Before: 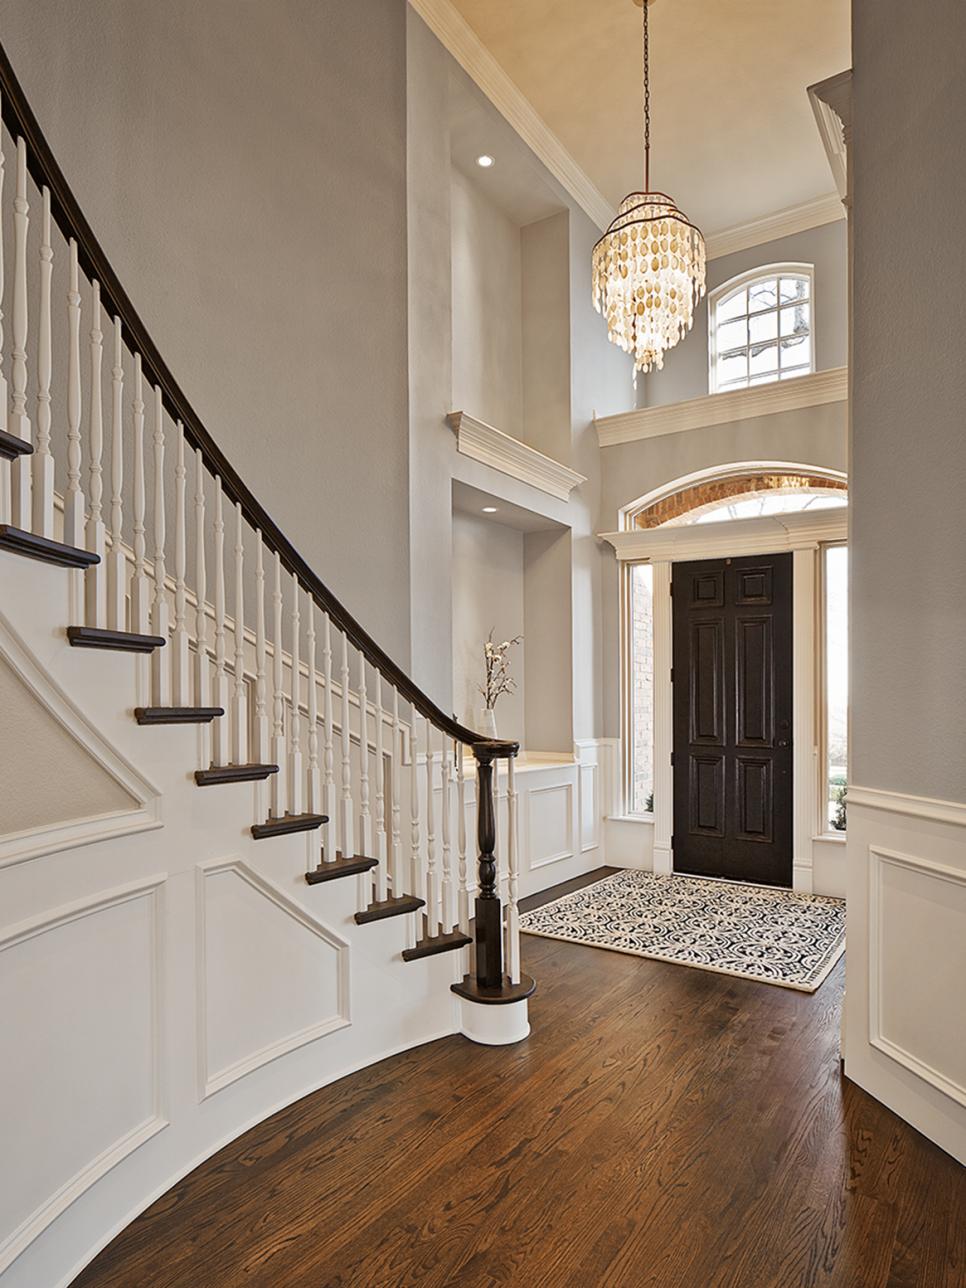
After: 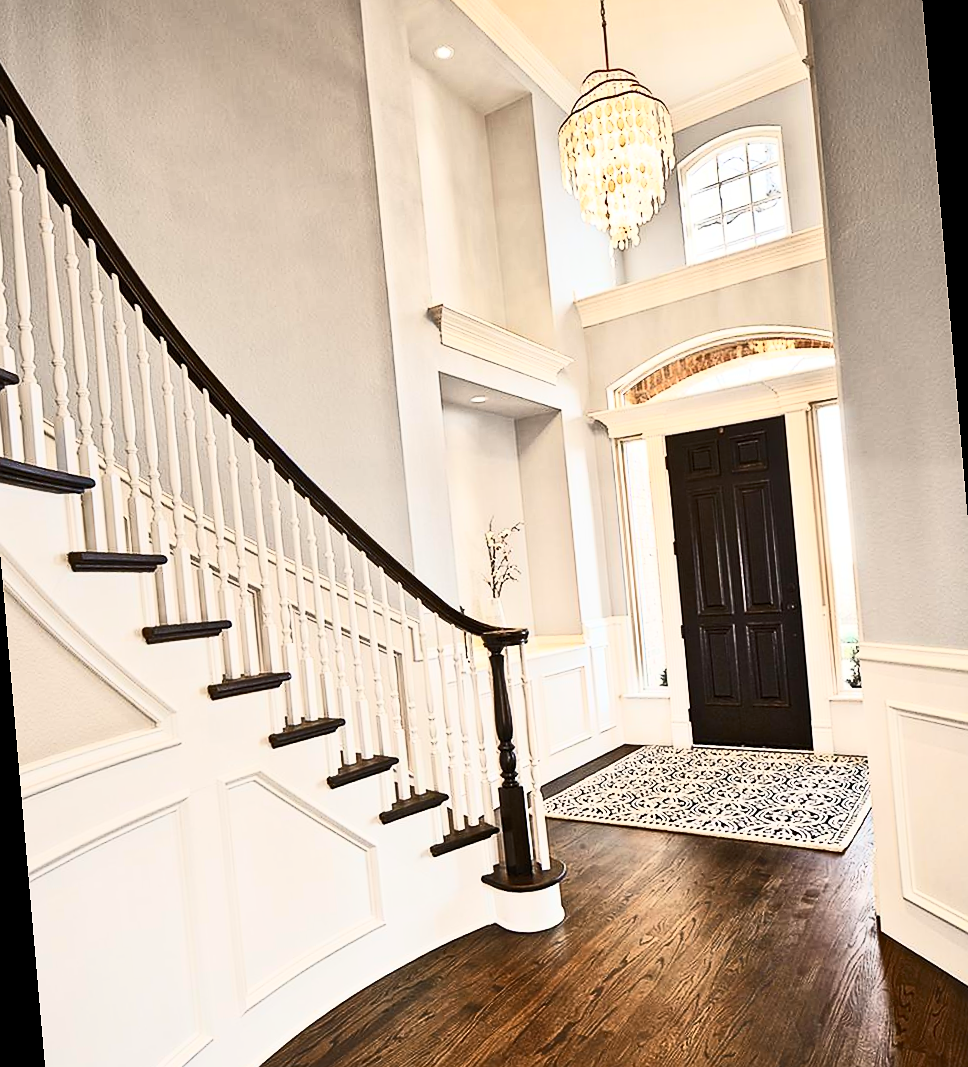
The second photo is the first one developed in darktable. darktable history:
rotate and perspective: rotation -5°, crop left 0.05, crop right 0.952, crop top 0.11, crop bottom 0.89
sharpen: radius 0.969, amount 0.604
contrast brightness saturation: contrast 0.62, brightness 0.34, saturation 0.14
